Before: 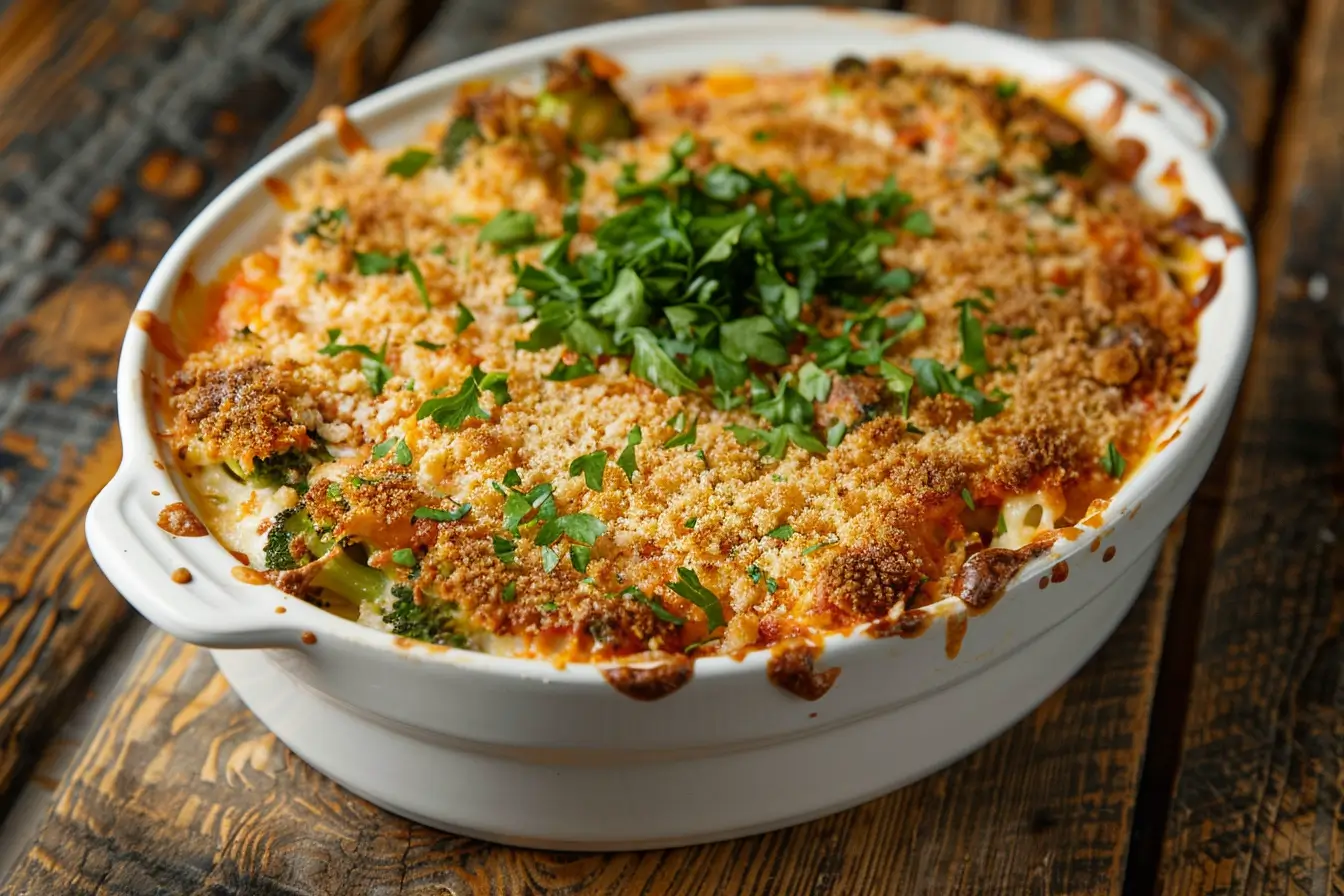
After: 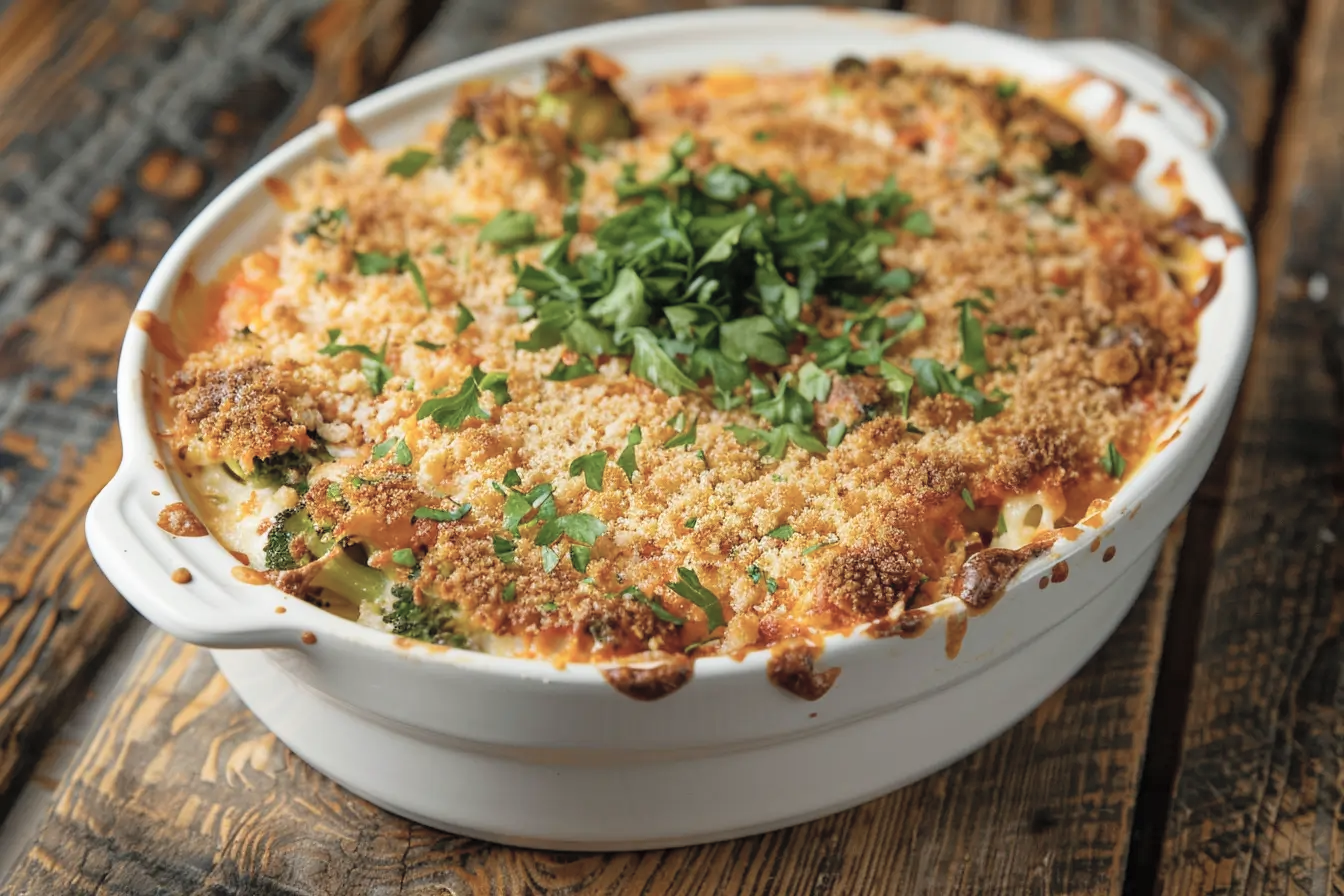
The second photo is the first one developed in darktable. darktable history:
color correction: highlights b* -0.053, saturation 0.773
contrast brightness saturation: brightness 0.134
